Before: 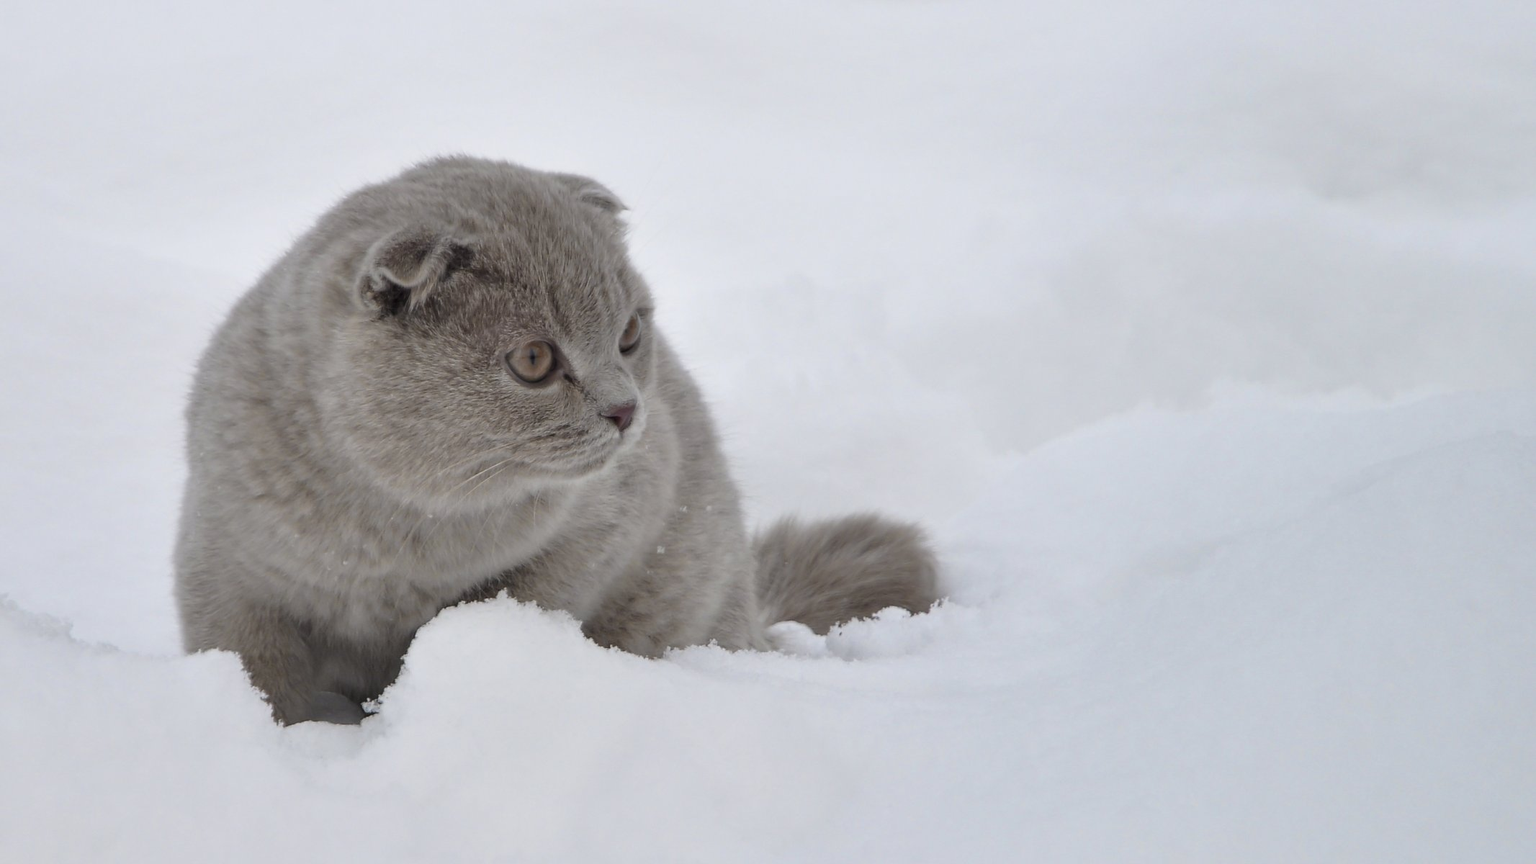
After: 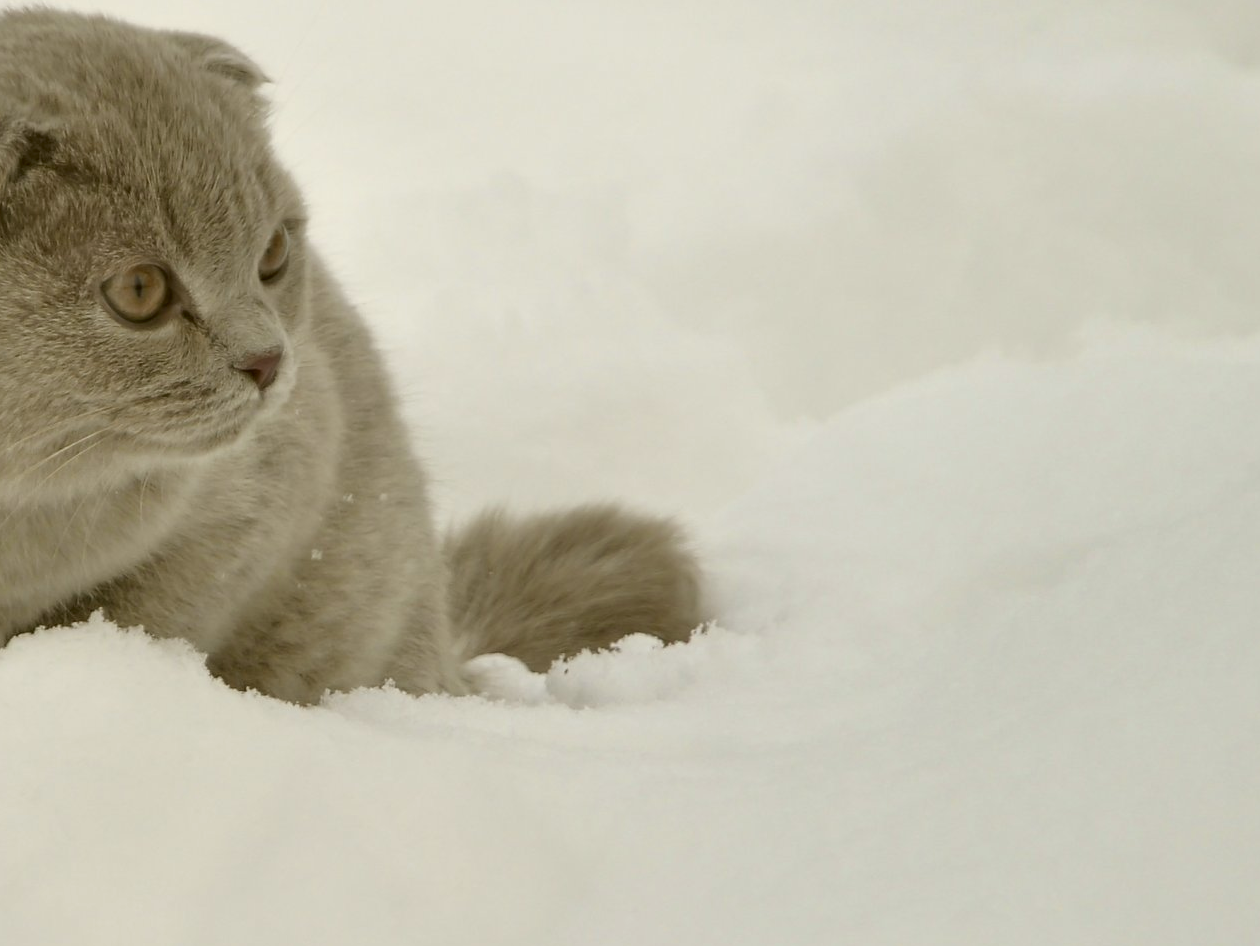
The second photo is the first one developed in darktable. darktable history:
color correction: highlights a* -1.55, highlights b* 10.54, shadows a* 0.298, shadows b* 19.45
crop and rotate: left 28.206%, top 17.47%, right 12.71%, bottom 3.624%
